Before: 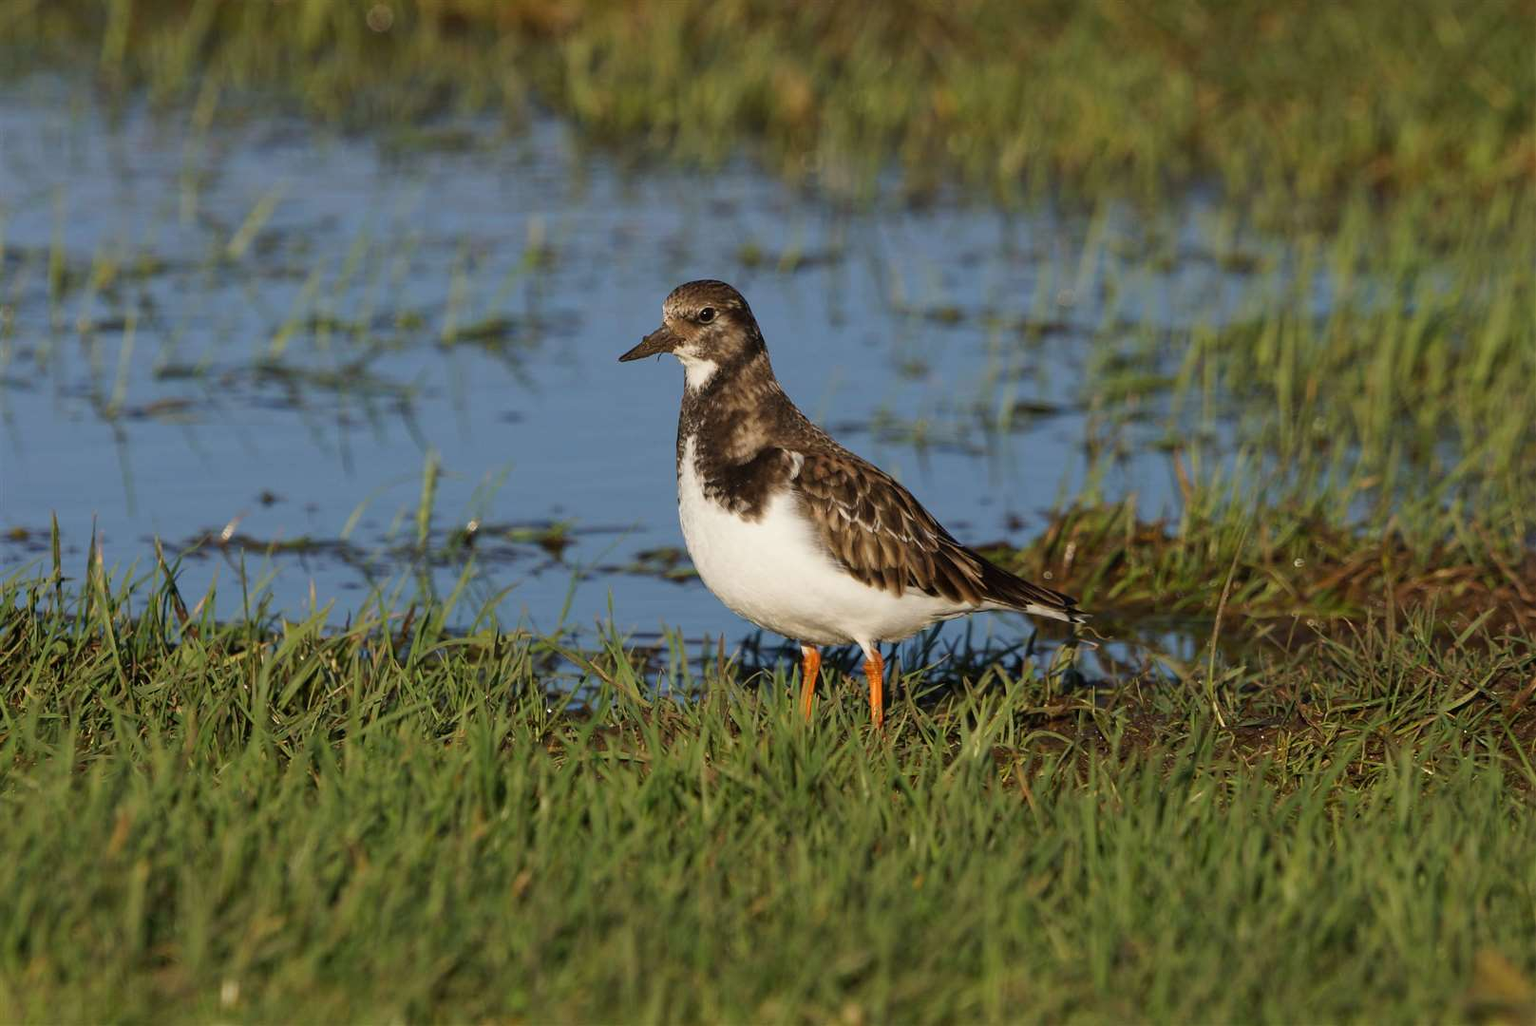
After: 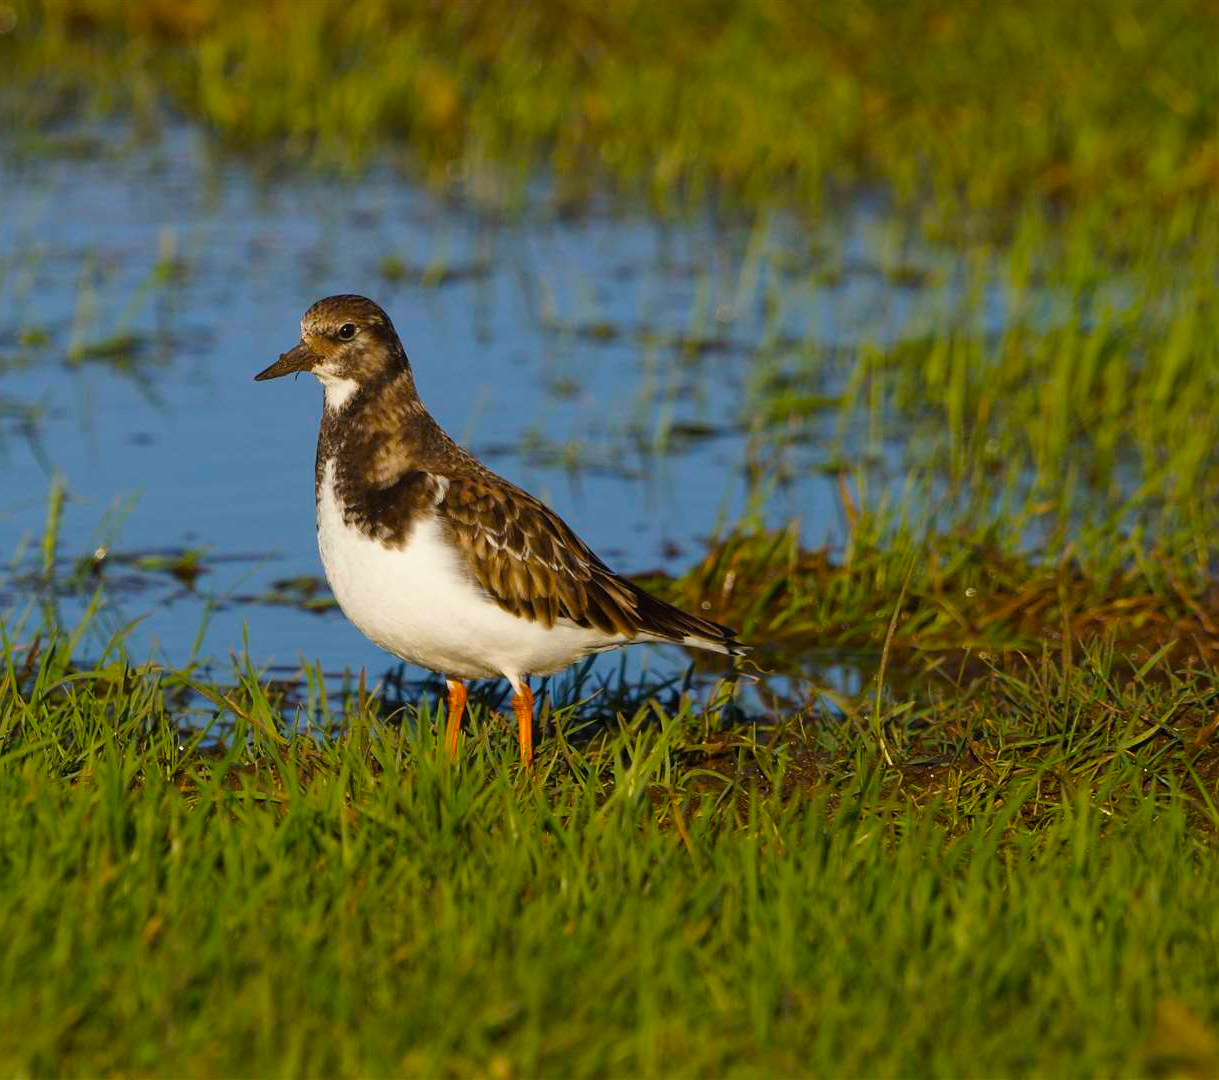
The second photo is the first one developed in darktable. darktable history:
color balance: contrast fulcrum 17.78%
crop and rotate: left 24.6%
color balance rgb: linear chroma grading › global chroma 15%, perceptual saturation grading › global saturation 30%
shadows and highlights: shadows 0, highlights 40
